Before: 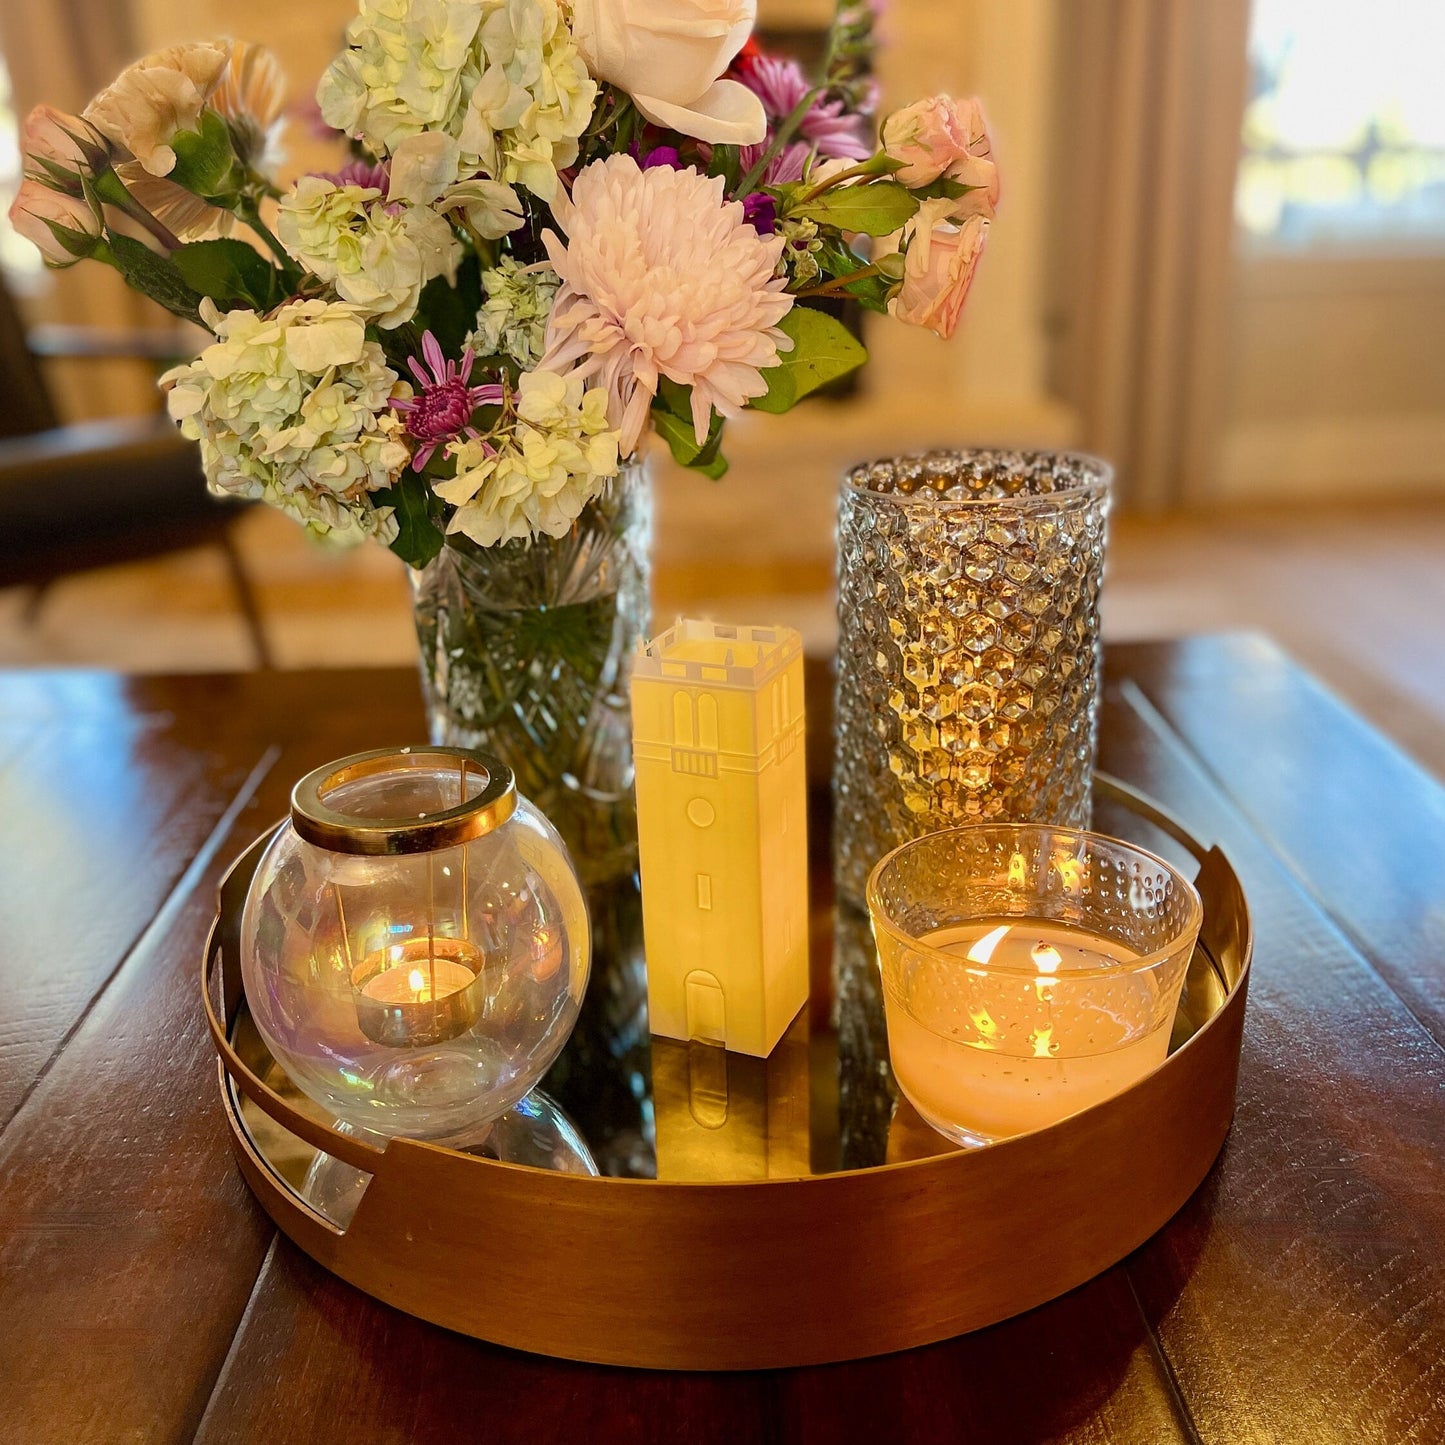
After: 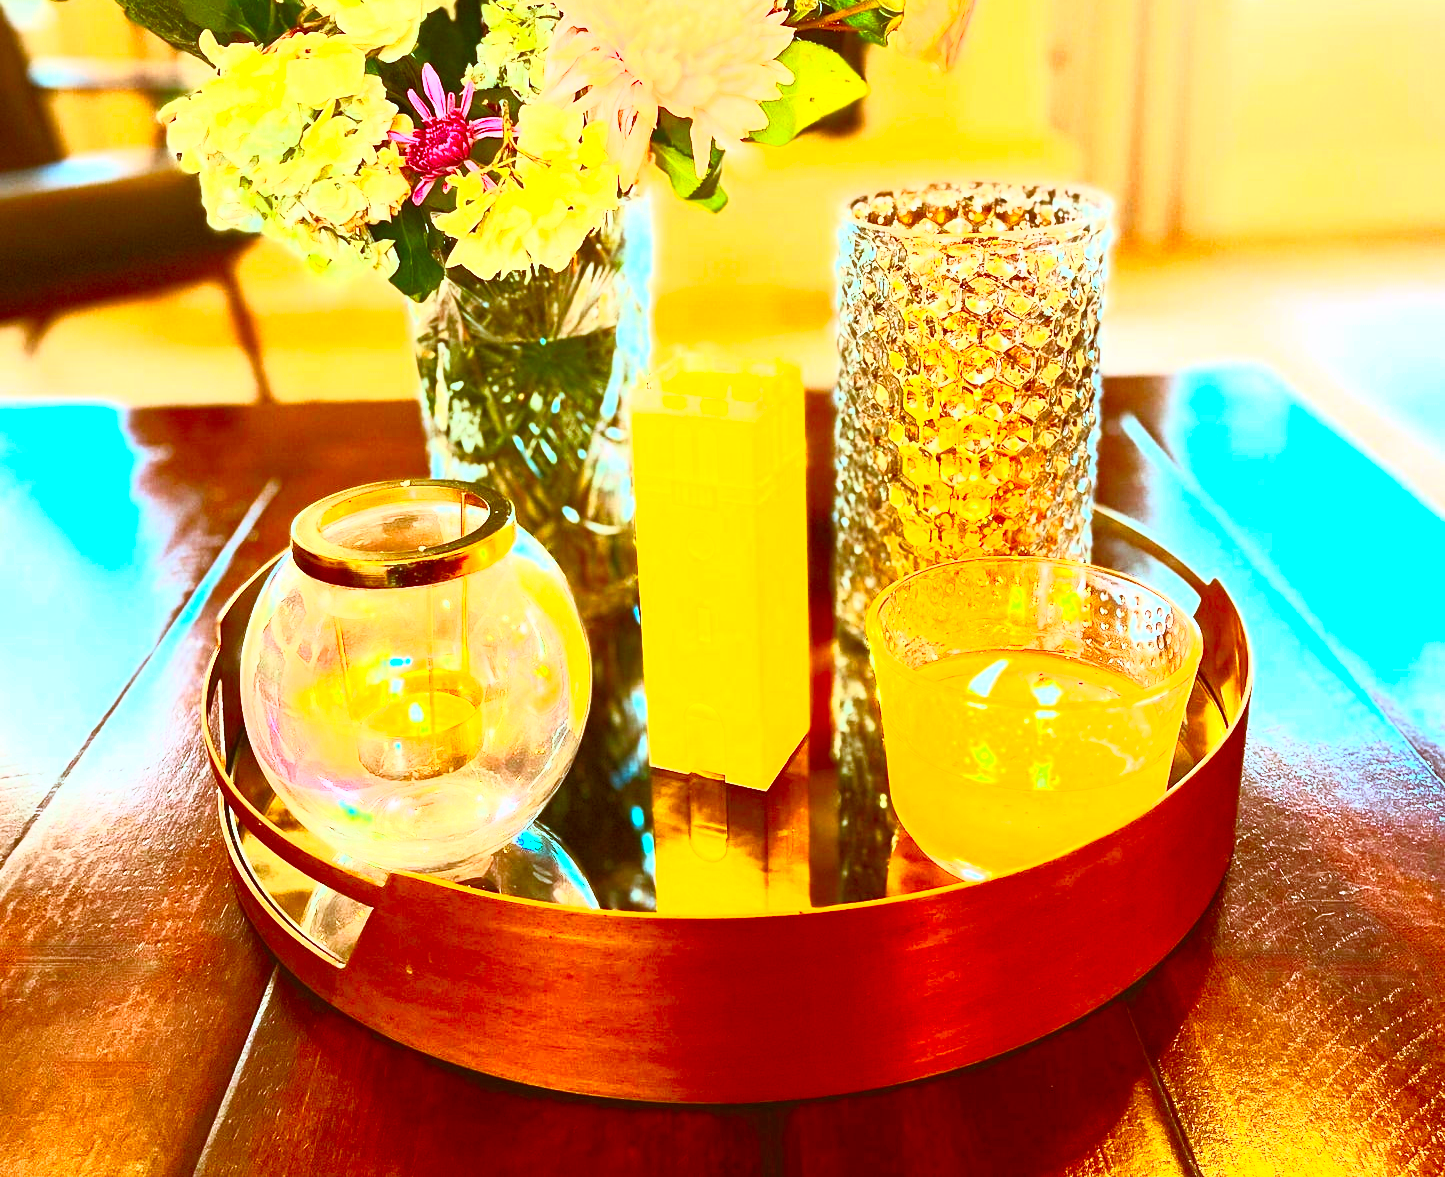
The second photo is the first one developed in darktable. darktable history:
exposure: black level correction 0, exposure 0.7 EV, compensate exposure bias true, compensate highlight preservation false
color correction: highlights a* -14.44, highlights b* -16.05, shadows a* 10.4, shadows b* 28.61
contrast brightness saturation: contrast 0.993, brightness 1, saturation 0.997
crop and rotate: top 18.503%
